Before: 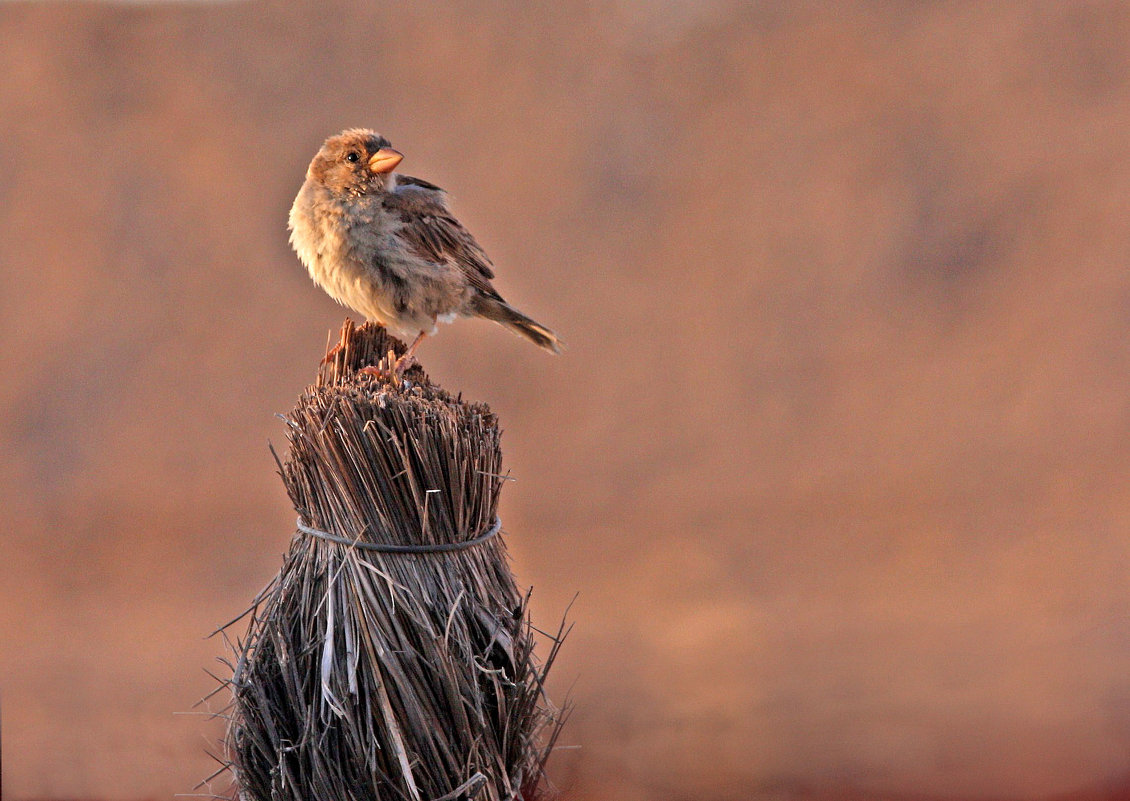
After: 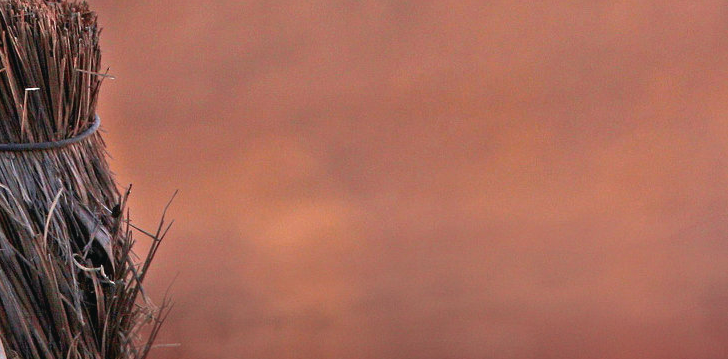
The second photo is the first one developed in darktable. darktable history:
crop and rotate: left 35.509%, top 50.238%, bottom 4.934%
tone curve: curves: ch0 [(0, 0.024) (0.119, 0.146) (0.474, 0.464) (0.718, 0.721) (0.817, 0.839) (1, 0.998)]; ch1 [(0, 0) (0.377, 0.416) (0.439, 0.451) (0.477, 0.477) (0.501, 0.497) (0.538, 0.544) (0.58, 0.602) (0.664, 0.676) (0.783, 0.804) (1, 1)]; ch2 [(0, 0) (0.38, 0.405) (0.463, 0.456) (0.498, 0.497) (0.524, 0.535) (0.578, 0.576) (0.648, 0.665) (1, 1)], color space Lab, independent channels, preserve colors none
